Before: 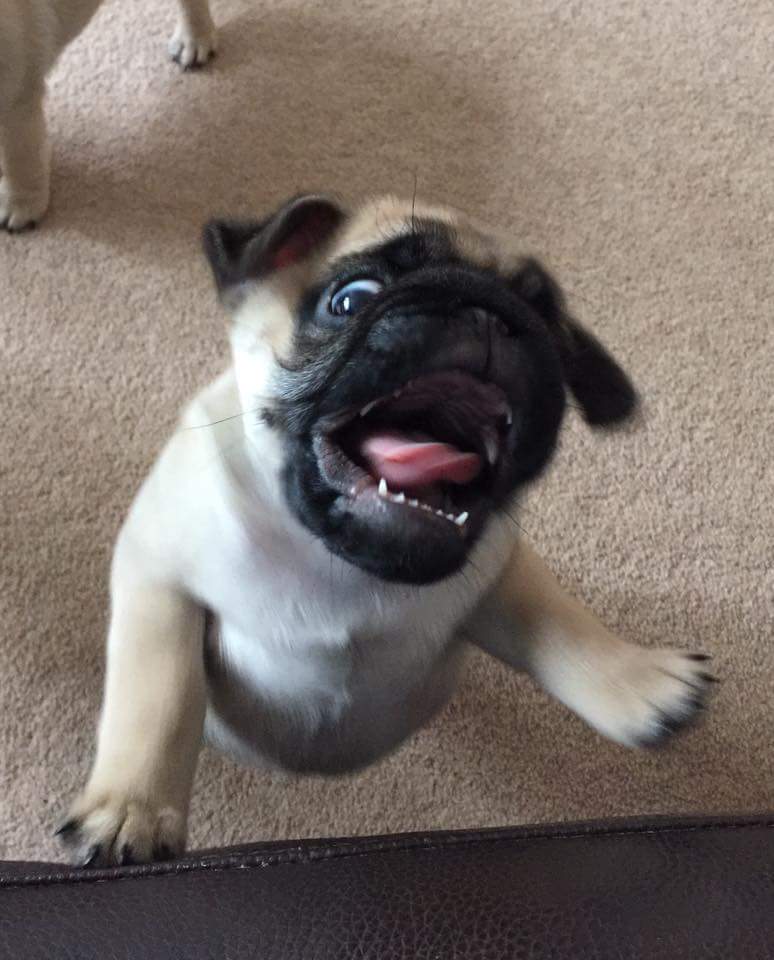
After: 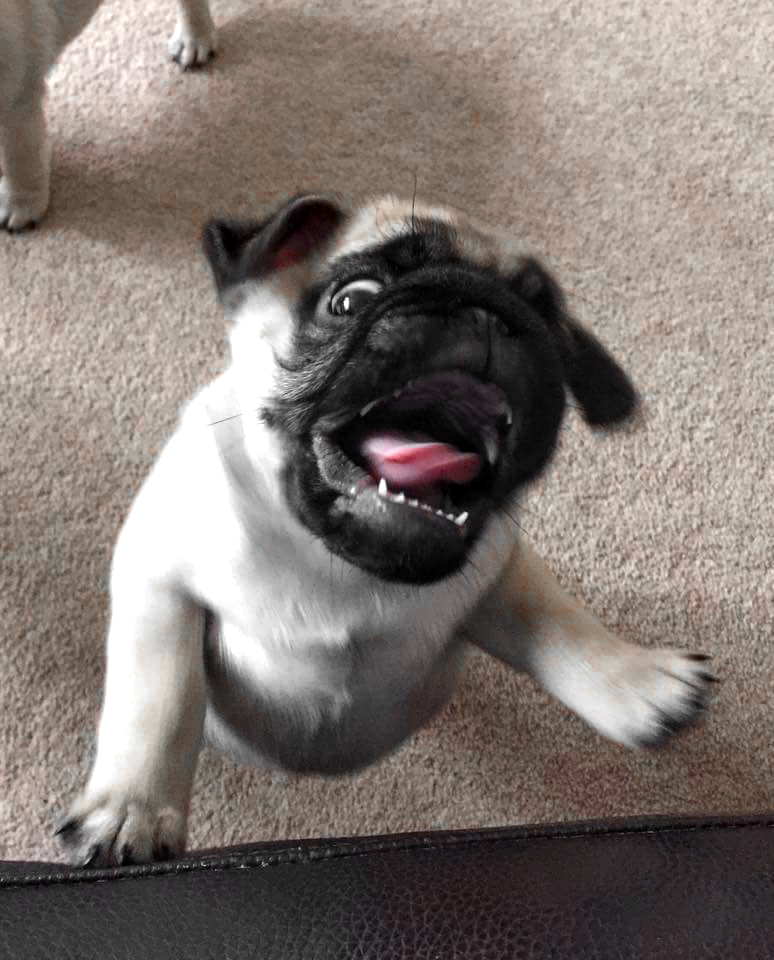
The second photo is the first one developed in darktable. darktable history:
color zones: curves: ch0 [(0, 0.497) (0.096, 0.361) (0.221, 0.538) (0.429, 0.5) (0.571, 0.5) (0.714, 0.5) (0.857, 0.5) (1, 0.497)]; ch1 [(0, 0.5) (0.143, 0.5) (0.257, -0.002) (0.429, 0.04) (0.571, -0.001) (0.714, -0.015) (0.857, 0.024) (1, 0.5)]
exposure: exposure 0.178 EV, compensate exposure bias true, compensate highlight preservation false
color balance: contrast 10%
local contrast: on, module defaults
